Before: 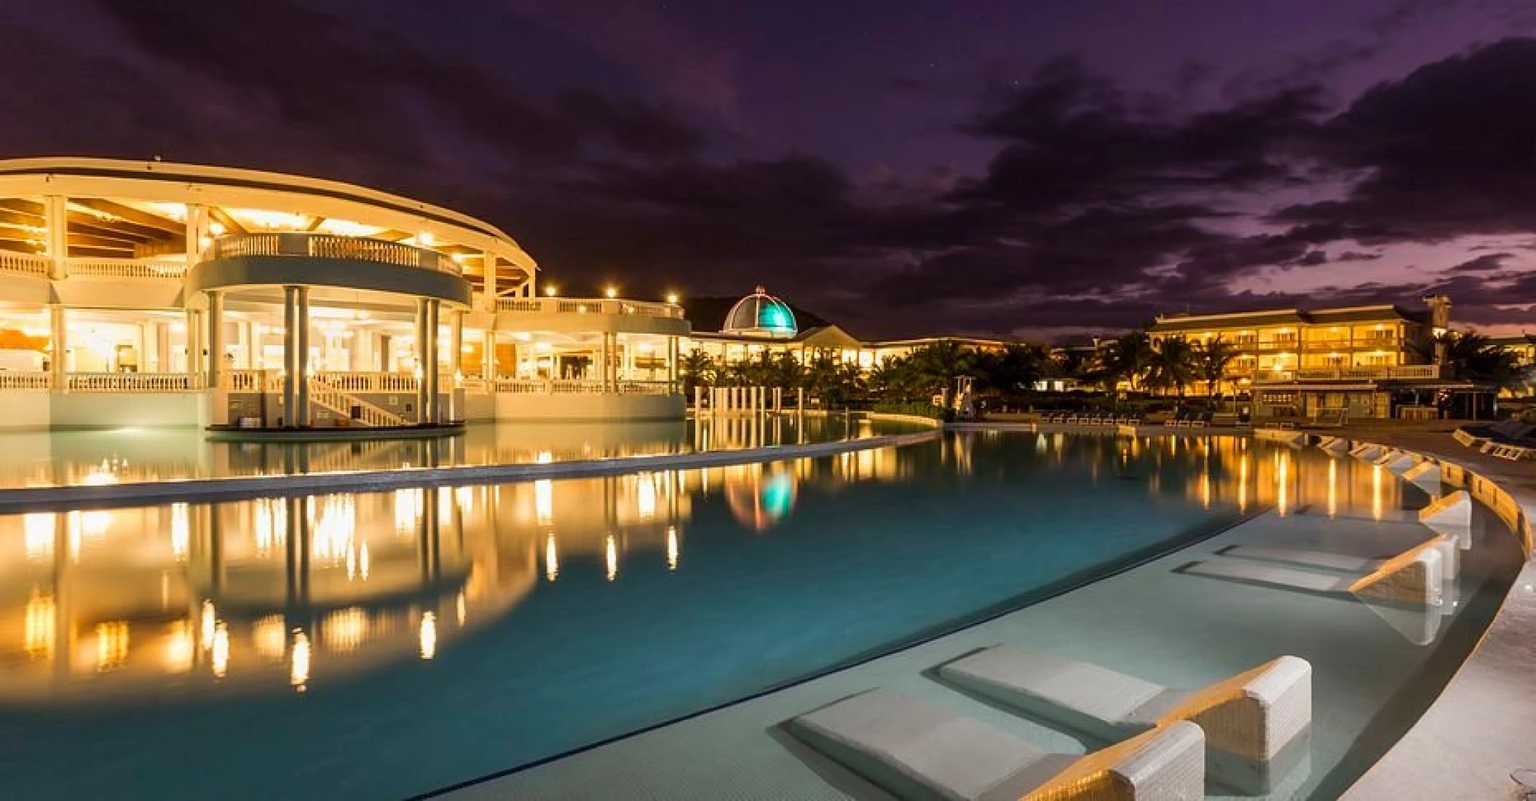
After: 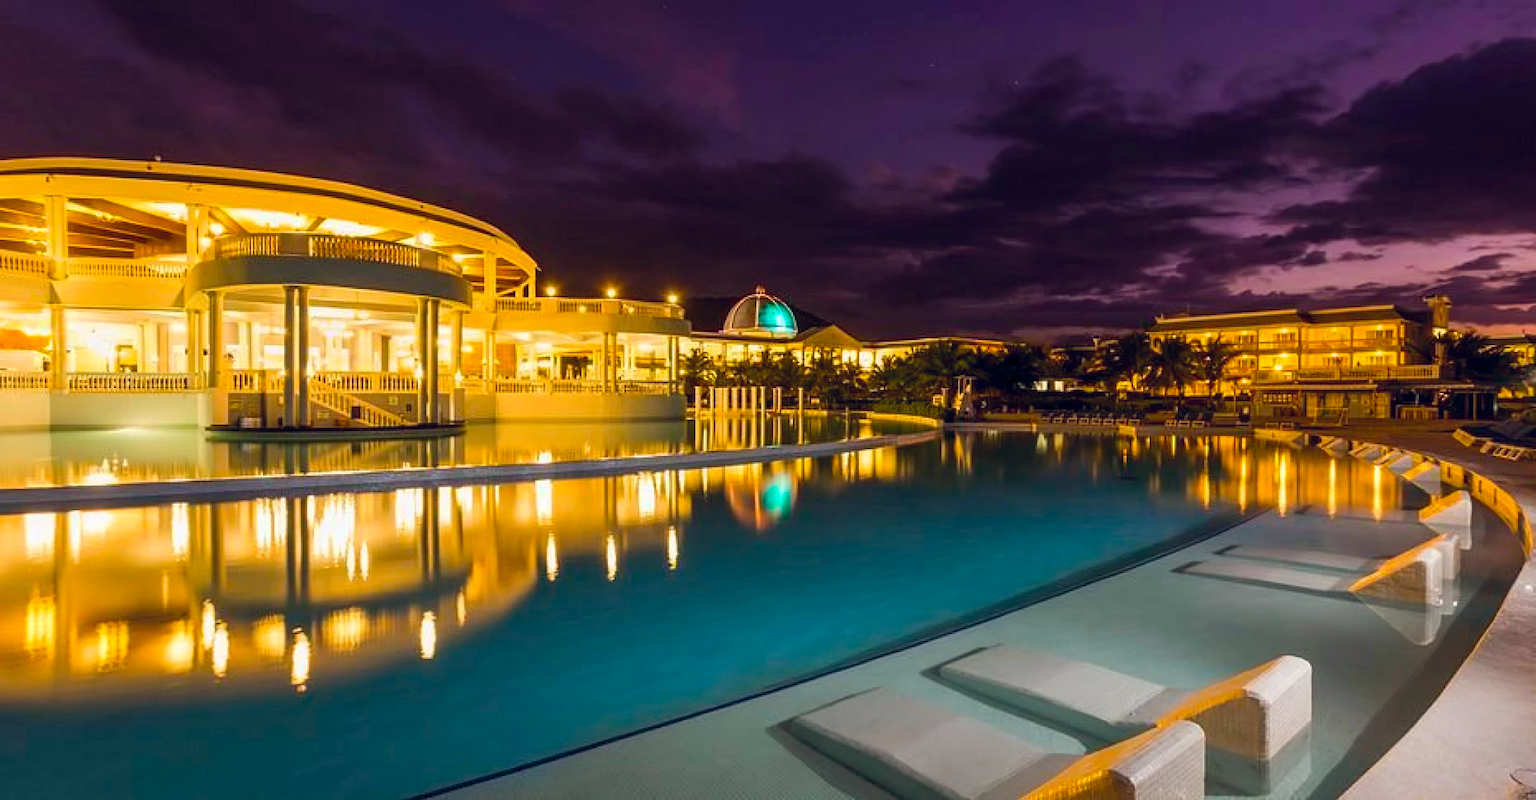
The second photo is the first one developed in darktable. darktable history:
color balance rgb: global offset › chroma 0.098%, global offset › hue 254.25°, linear chroma grading › global chroma 14.598%, perceptual saturation grading › global saturation 0.958%, global vibrance 40.53%
